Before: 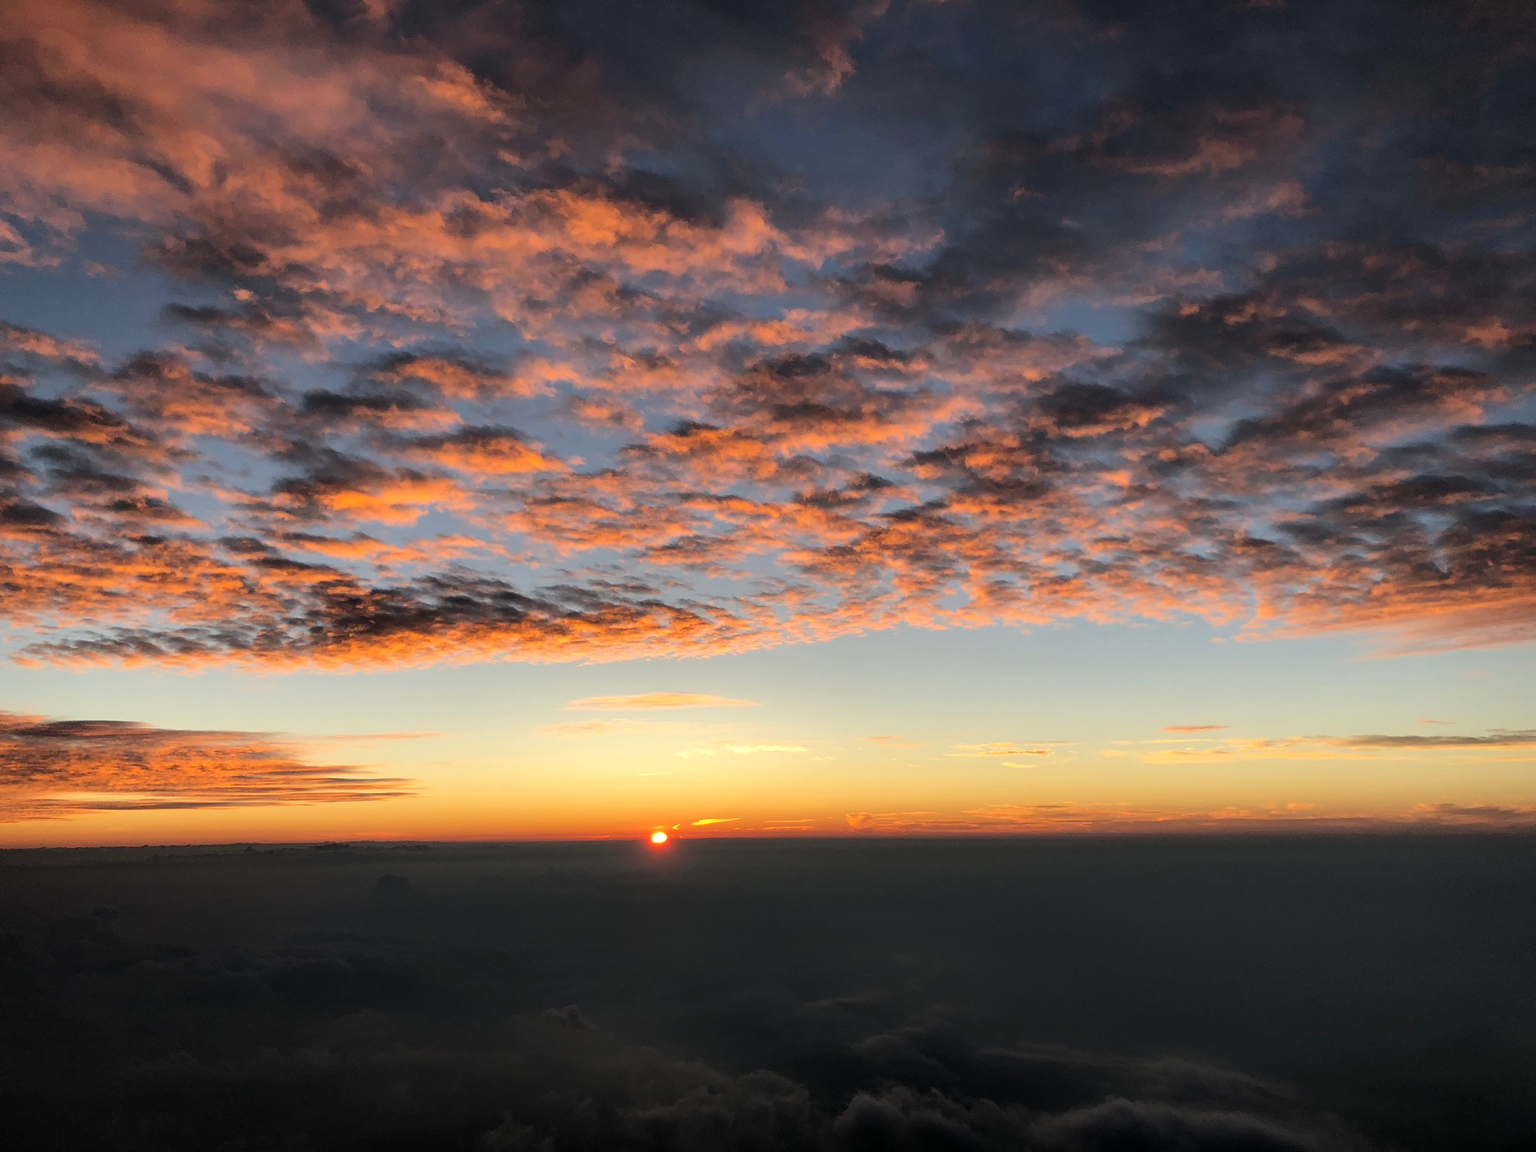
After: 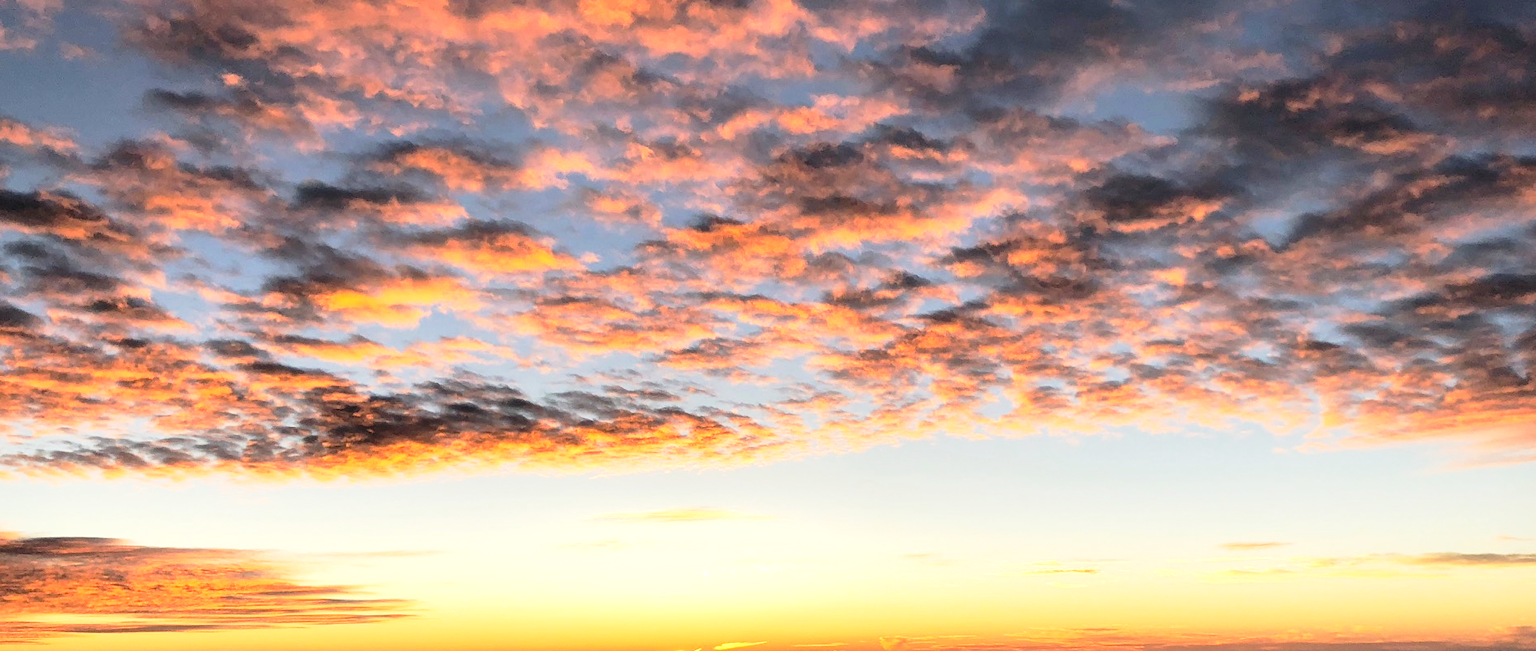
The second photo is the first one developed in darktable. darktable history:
crop: left 1.822%, top 19.222%, right 5.079%, bottom 28.095%
exposure: black level correction 0, exposure 0.891 EV, compensate highlight preservation false
tone curve: curves: ch0 [(0, 0) (0.058, 0.037) (0.214, 0.183) (0.304, 0.288) (0.561, 0.554) (0.687, 0.677) (0.768, 0.768) (0.858, 0.861) (0.987, 0.945)]; ch1 [(0, 0) (0.172, 0.123) (0.312, 0.296) (0.432, 0.448) (0.471, 0.469) (0.502, 0.5) (0.521, 0.505) (0.565, 0.569) (0.663, 0.663) (0.703, 0.721) (0.857, 0.917) (1, 1)]; ch2 [(0, 0) (0.411, 0.424) (0.485, 0.497) (0.502, 0.5) (0.517, 0.511) (0.556, 0.562) (0.626, 0.594) (0.709, 0.661) (1, 1)], preserve colors none
